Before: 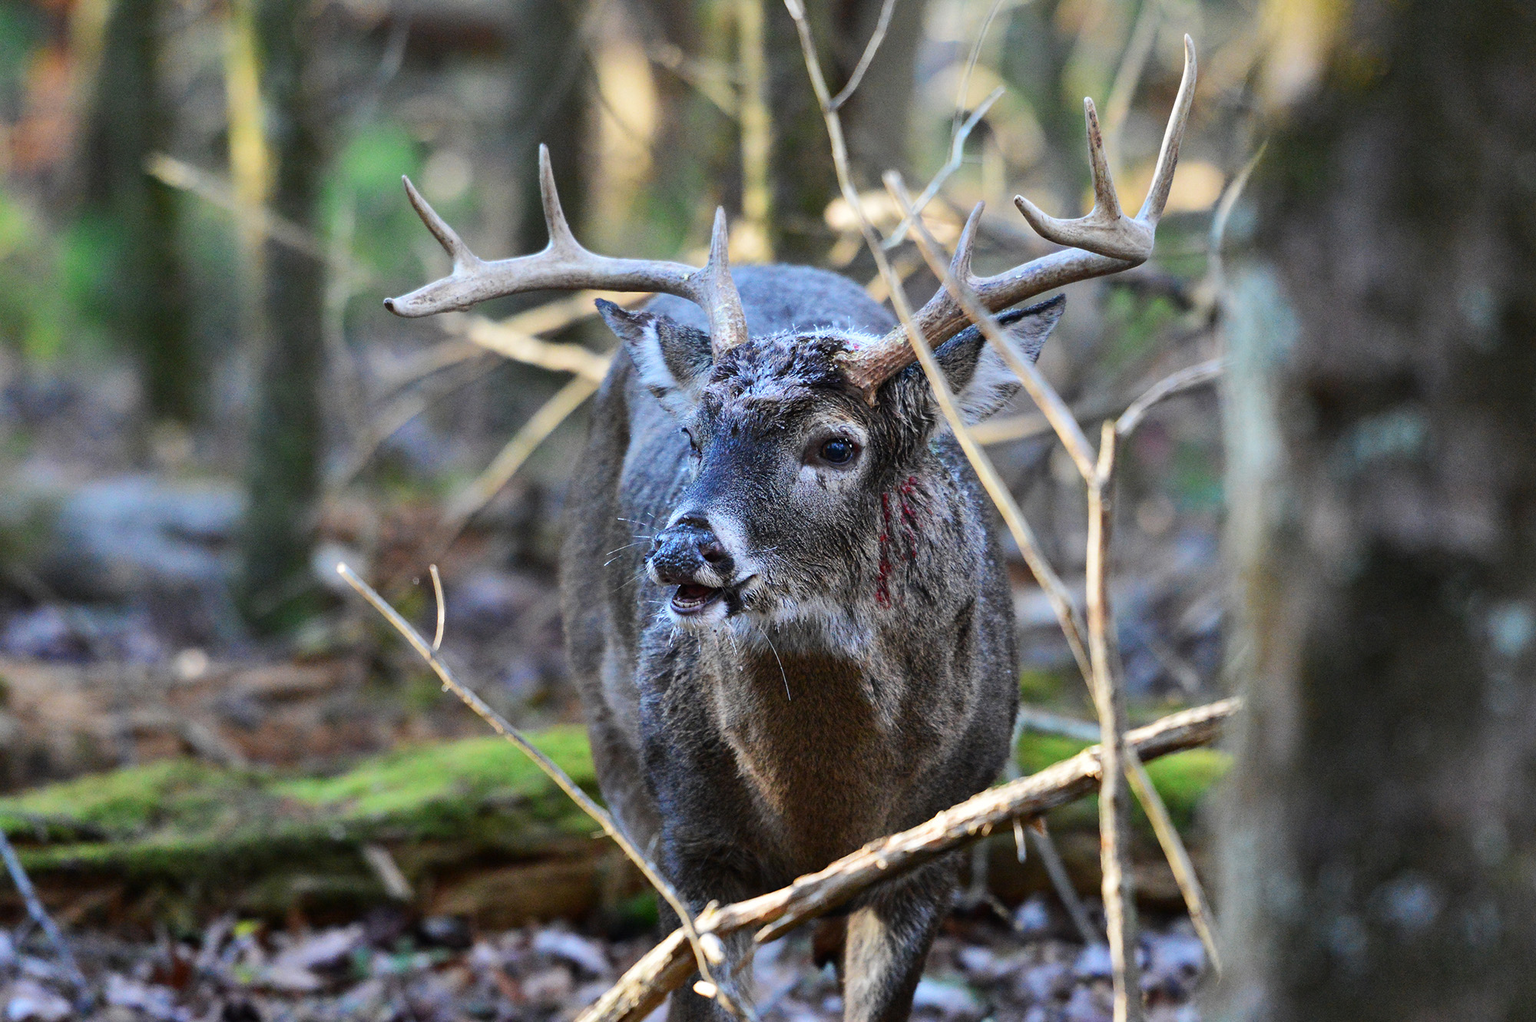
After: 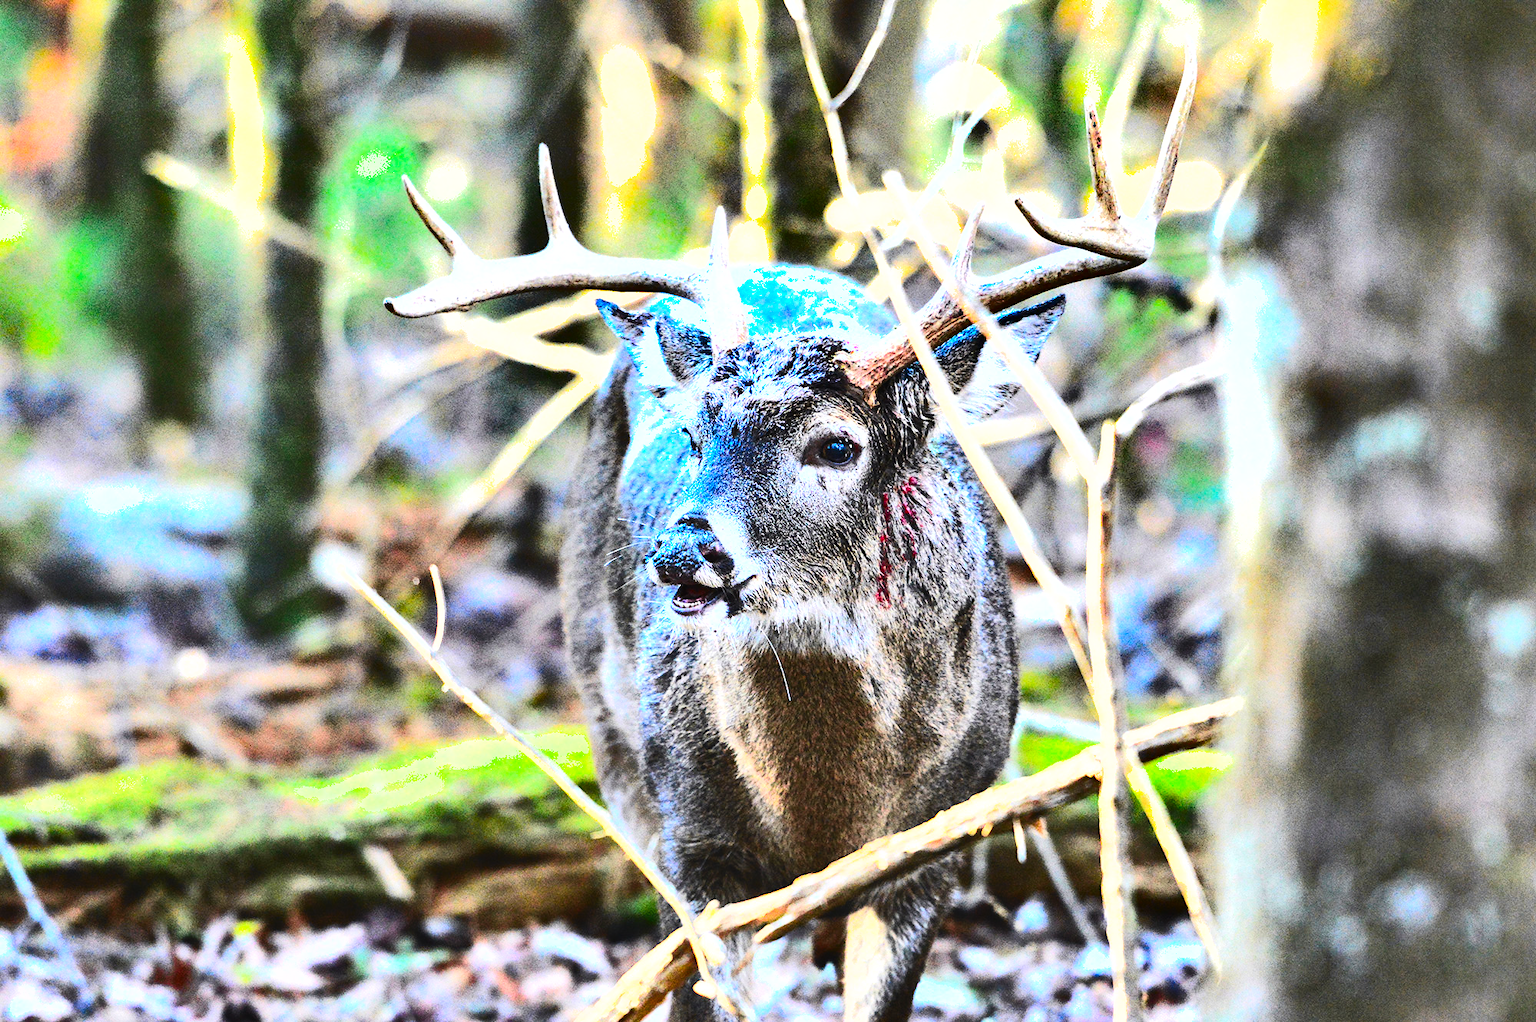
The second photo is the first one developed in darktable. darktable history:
tone curve: curves: ch0 [(0, 0.038) (0.193, 0.212) (0.461, 0.502) (0.634, 0.709) (0.852, 0.89) (1, 0.967)]; ch1 [(0, 0) (0.35, 0.356) (0.45, 0.453) (0.504, 0.503) (0.532, 0.524) (0.558, 0.555) (0.735, 0.762) (1, 1)]; ch2 [(0, 0) (0.281, 0.266) (0.456, 0.469) (0.5, 0.5) (0.533, 0.545) (0.606, 0.598) (0.646, 0.654) (1, 1)], color space Lab, independent channels, preserve colors none
contrast brightness saturation: contrast 0.2, brightness 0.16, saturation 0.227
exposure: black level correction 0, exposure 0.841 EV, compensate highlight preservation false
shadows and highlights: shadows 24.46, highlights -76.35, soften with gaussian
tone equalizer: -8 EV -1.05 EV, -7 EV -1.05 EV, -6 EV -0.878 EV, -5 EV -0.614 EV, -3 EV 0.569 EV, -2 EV 0.879 EV, -1 EV 0.991 EV, +0 EV 1.07 EV
